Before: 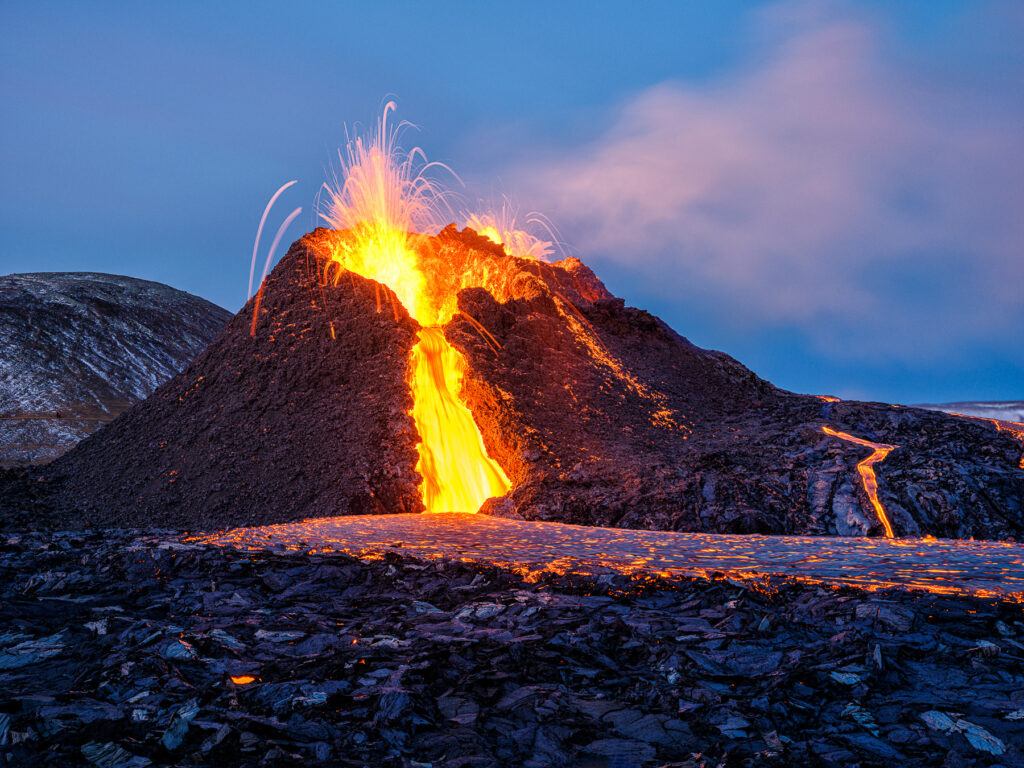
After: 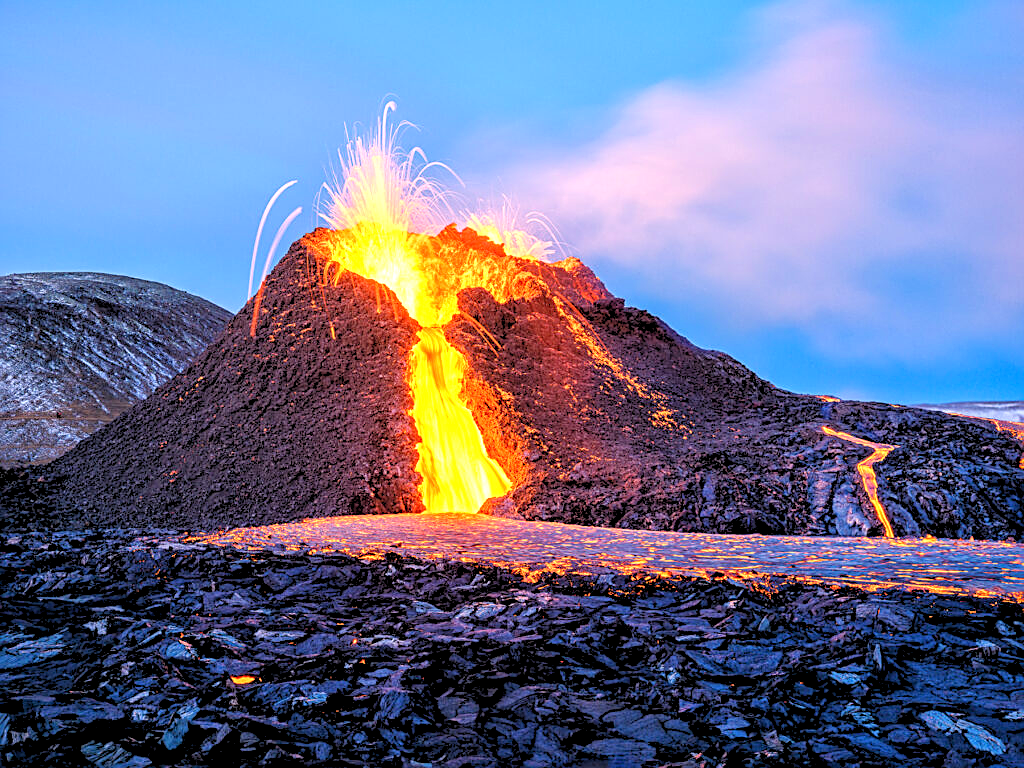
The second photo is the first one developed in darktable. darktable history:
sharpen: on, module defaults
exposure: black level correction 0, exposure 1.2 EV, compensate highlight preservation false
rgb levels: preserve colors sum RGB, levels [[0.038, 0.433, 0.934], [0, 0.5, 1], [0, 0.5, 1]]
